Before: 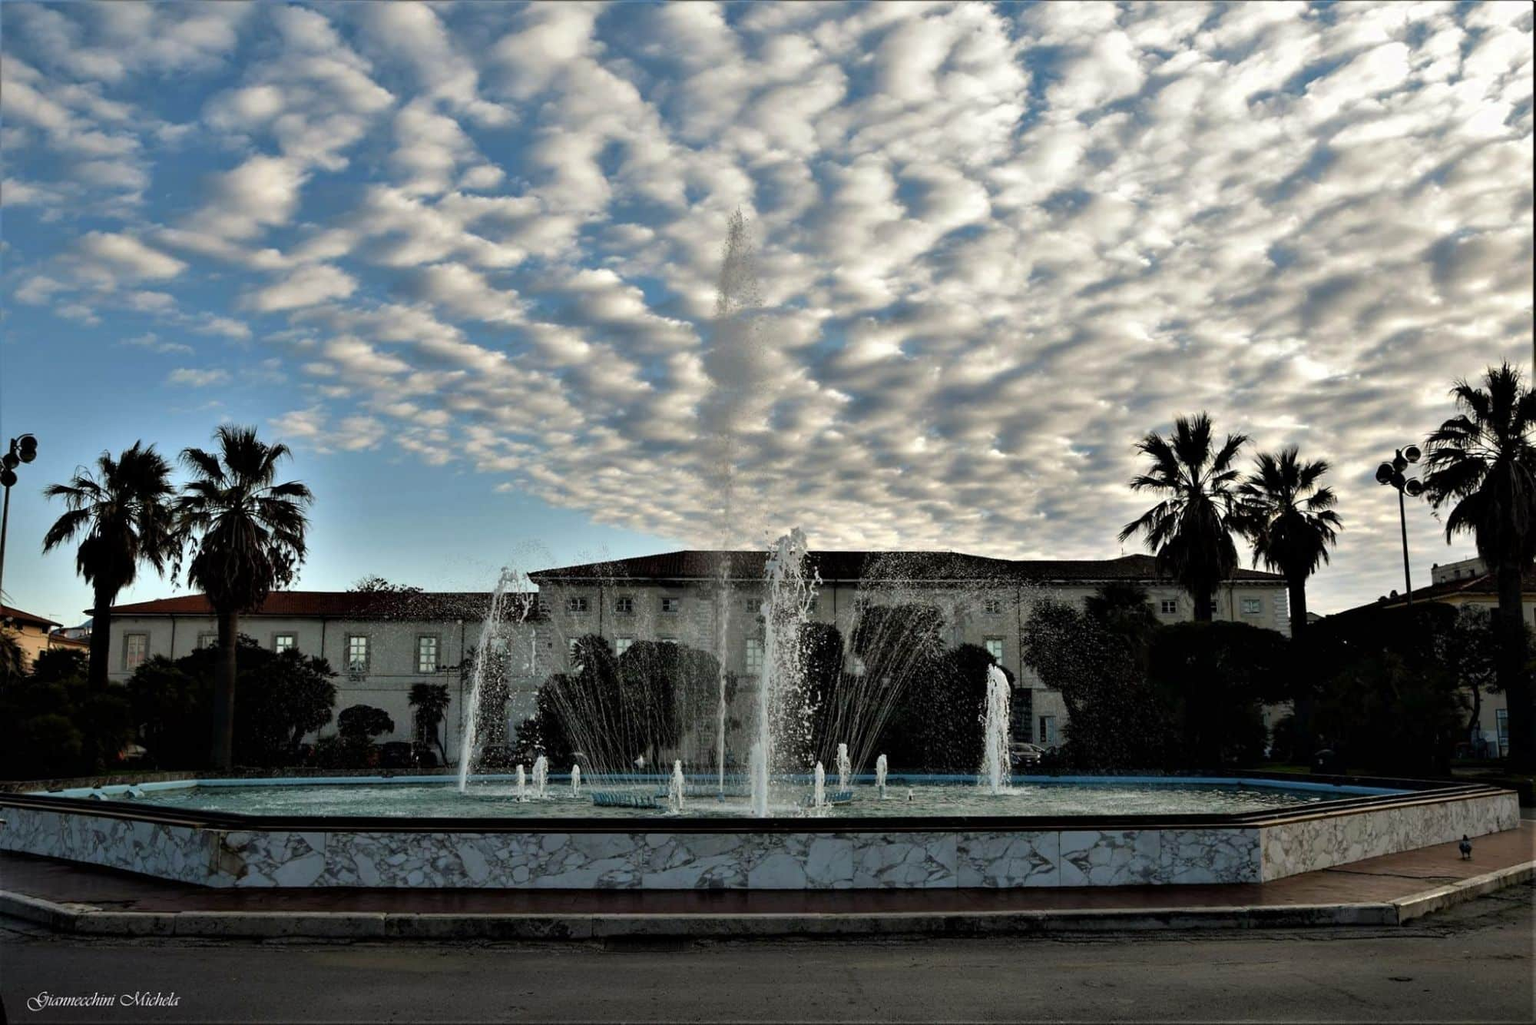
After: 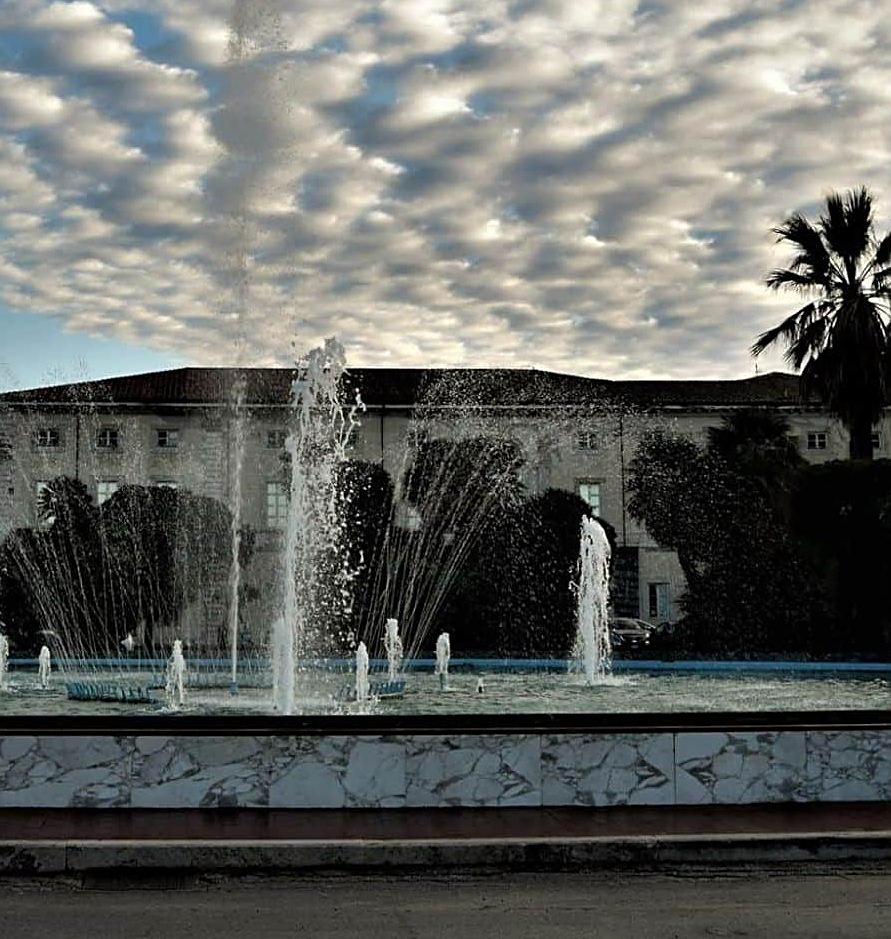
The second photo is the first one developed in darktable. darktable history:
sharpen: on, module defaults
crop: left 35.277%, top 26.225%, right 20.161%, bottom 3.349%
